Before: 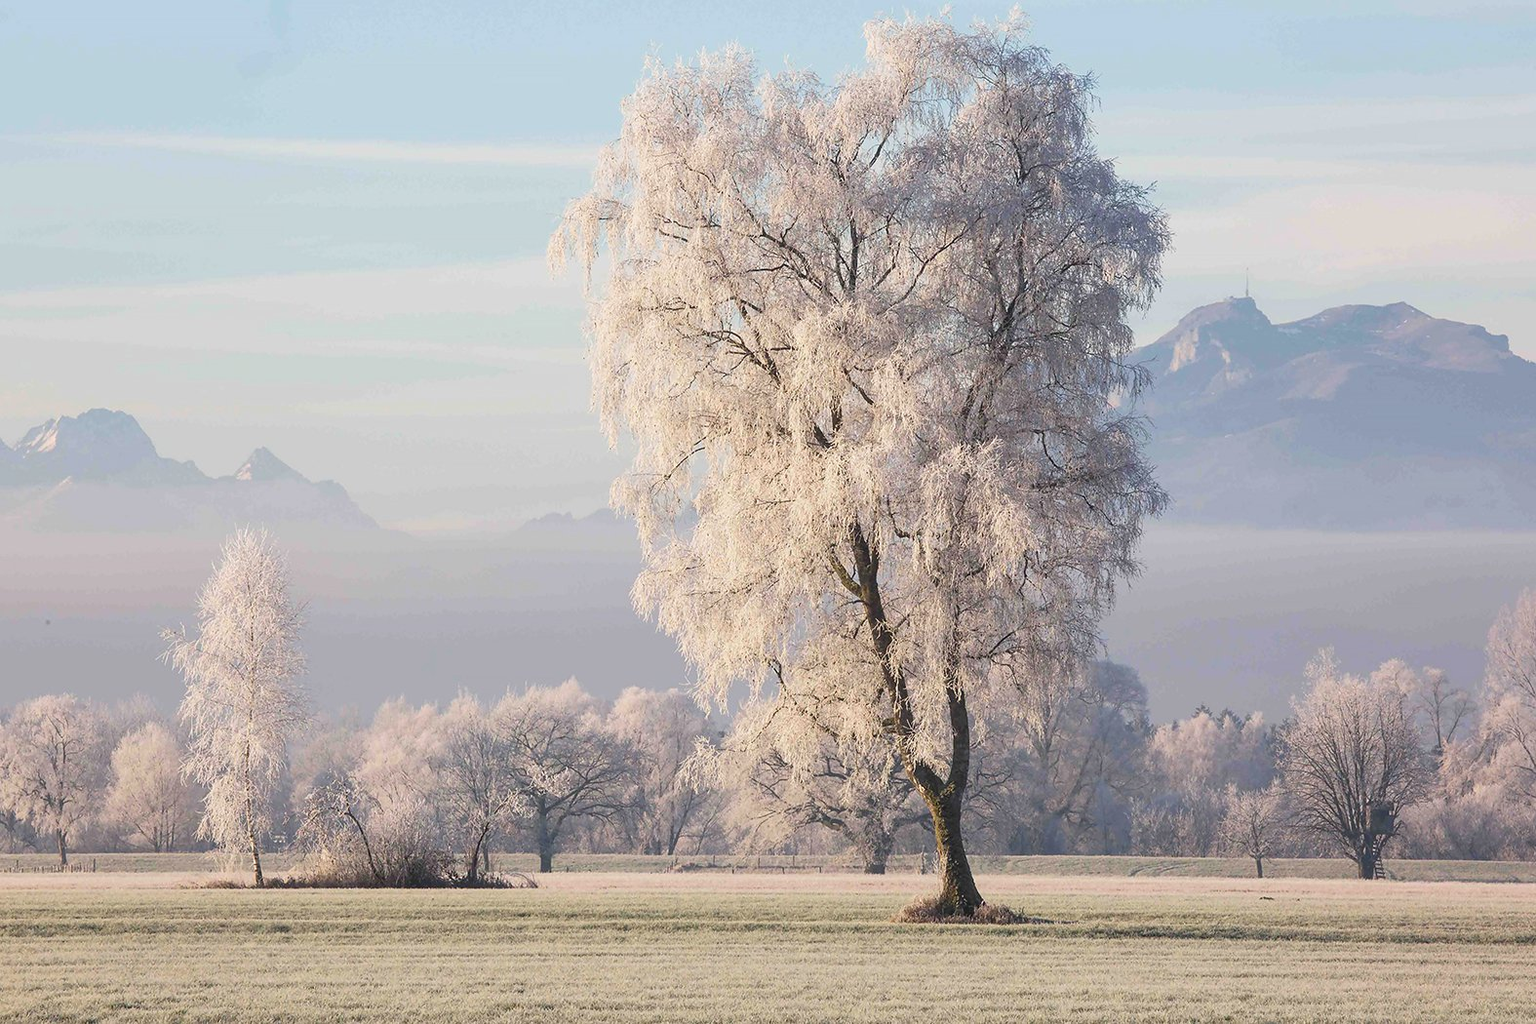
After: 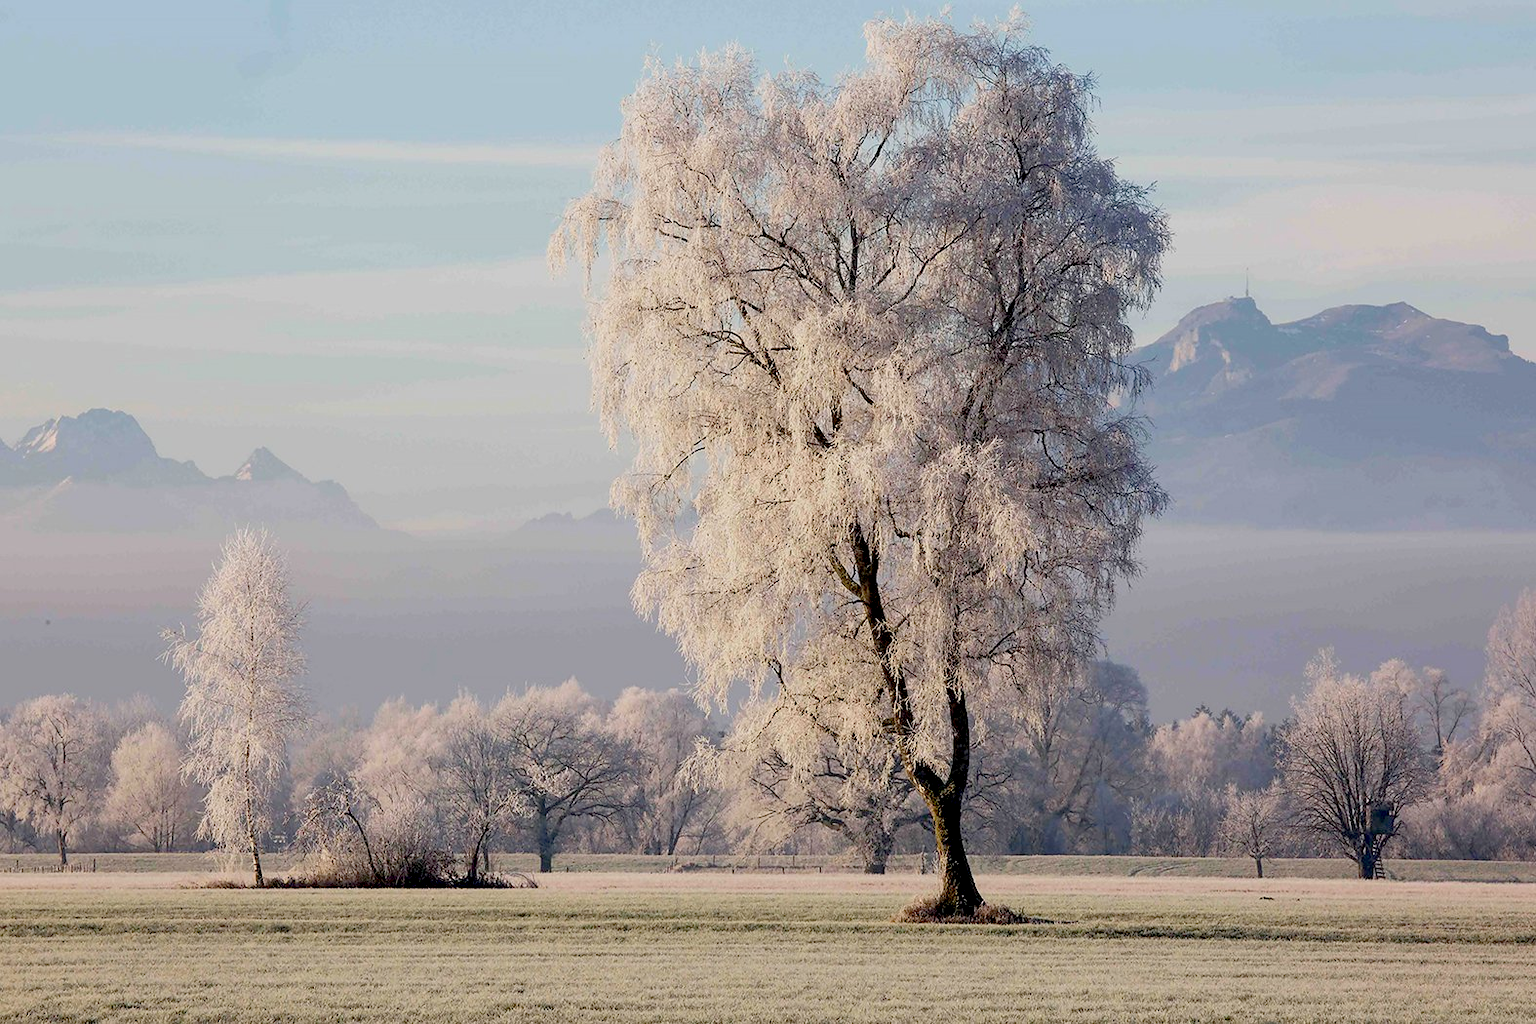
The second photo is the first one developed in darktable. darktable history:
exposure: black level correction 0.044, exposure -0.23 EV, compensate highlight preservation false
